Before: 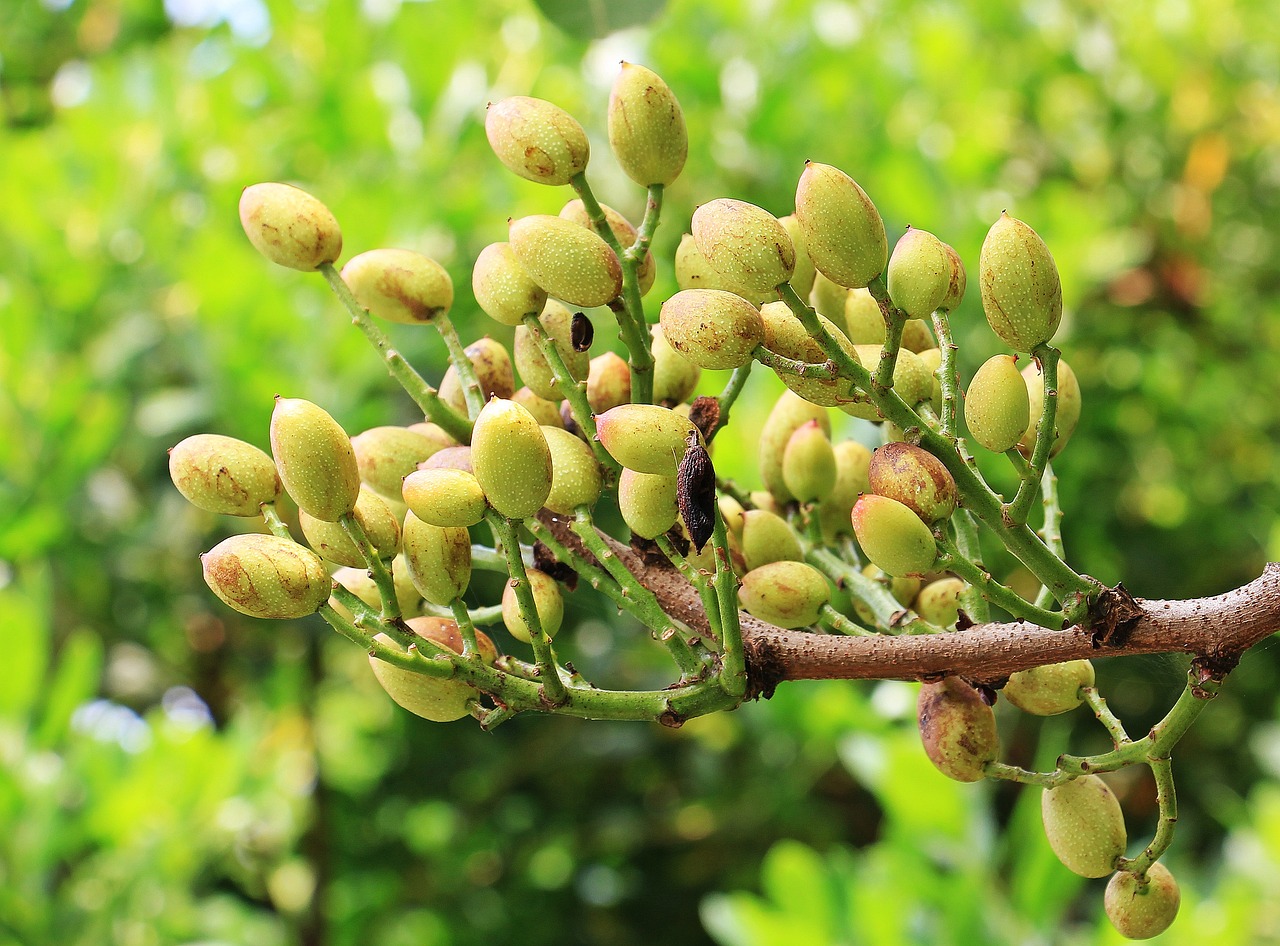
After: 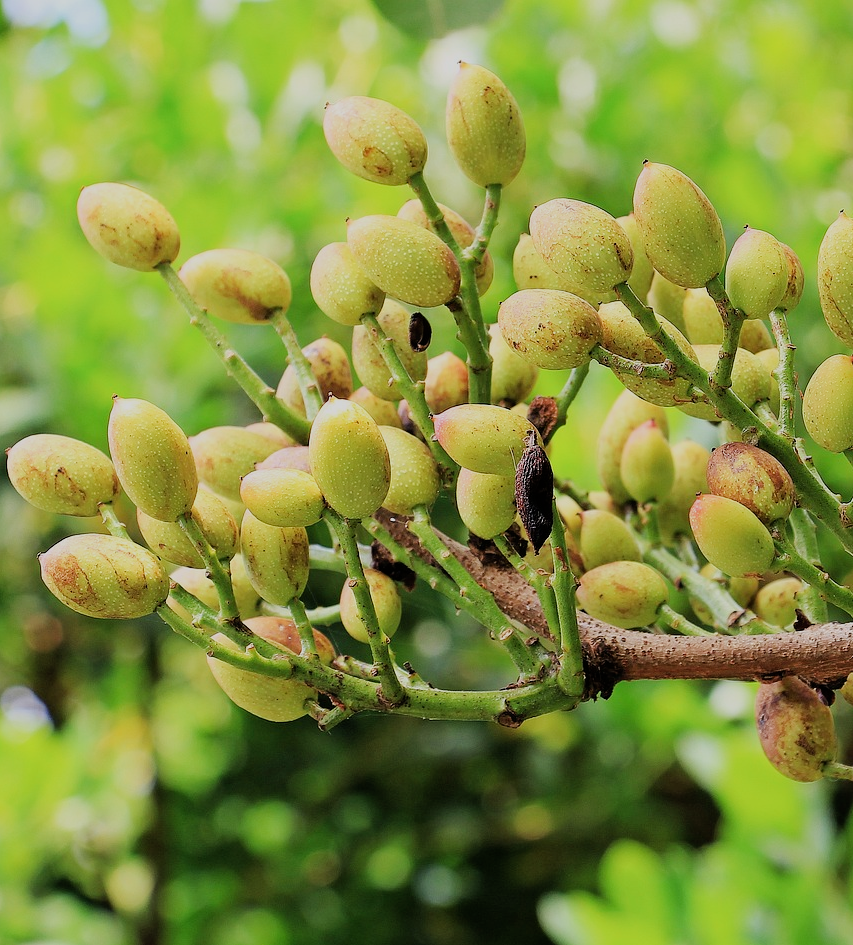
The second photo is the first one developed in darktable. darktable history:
crop and rotate: left 12.673%, right 20.66%
filmic rgb: black relative exposure -7.65 EV, white relative exposure 4.56 EV, hardness 3.61
white balance: emerald 1
